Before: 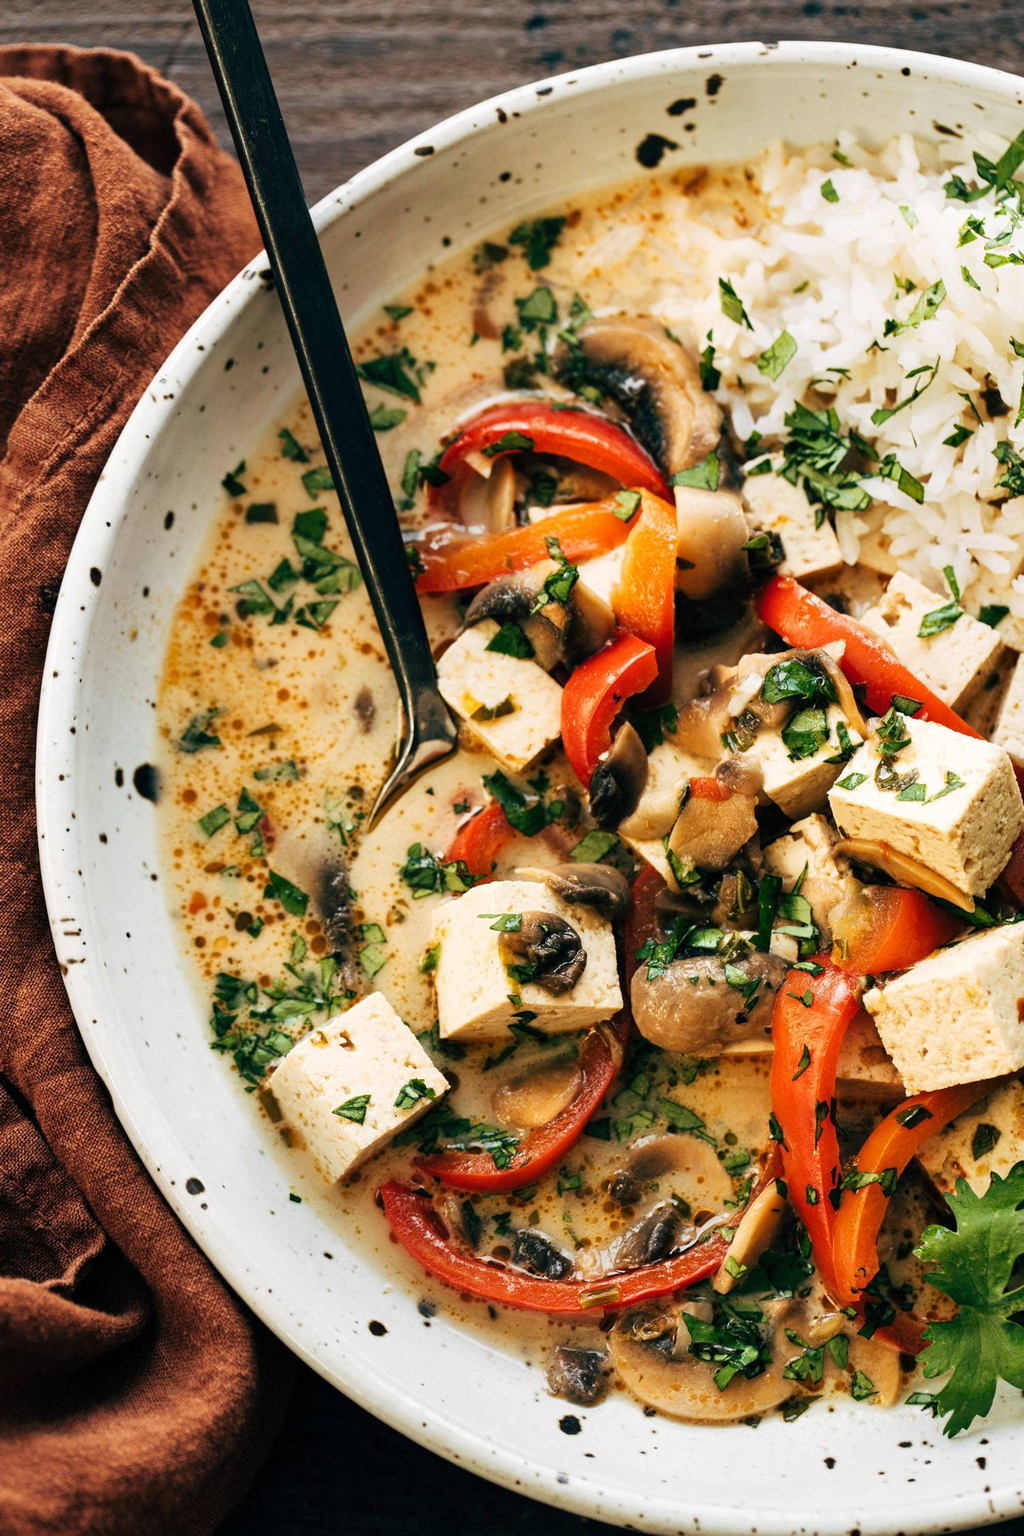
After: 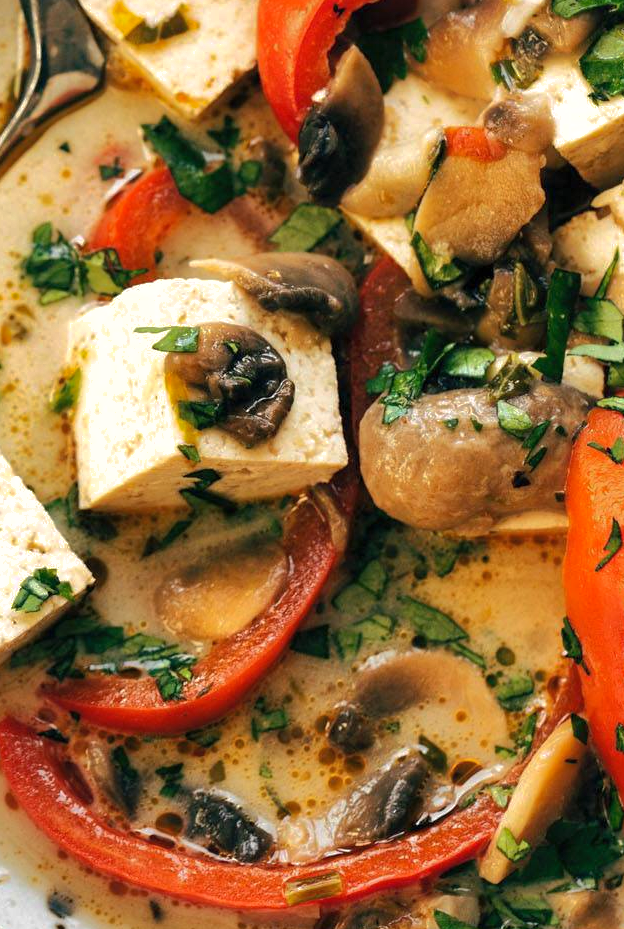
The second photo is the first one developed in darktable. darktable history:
shadows and highlights: shadows 39.47, highlights -59.68, highlights color adjustment 49.08%
exposure: exposure 0.201 EV, compensate highlight preservation false
crop: left 37.693%, top 45.002%, right 20.655%, bottom 13.709%
